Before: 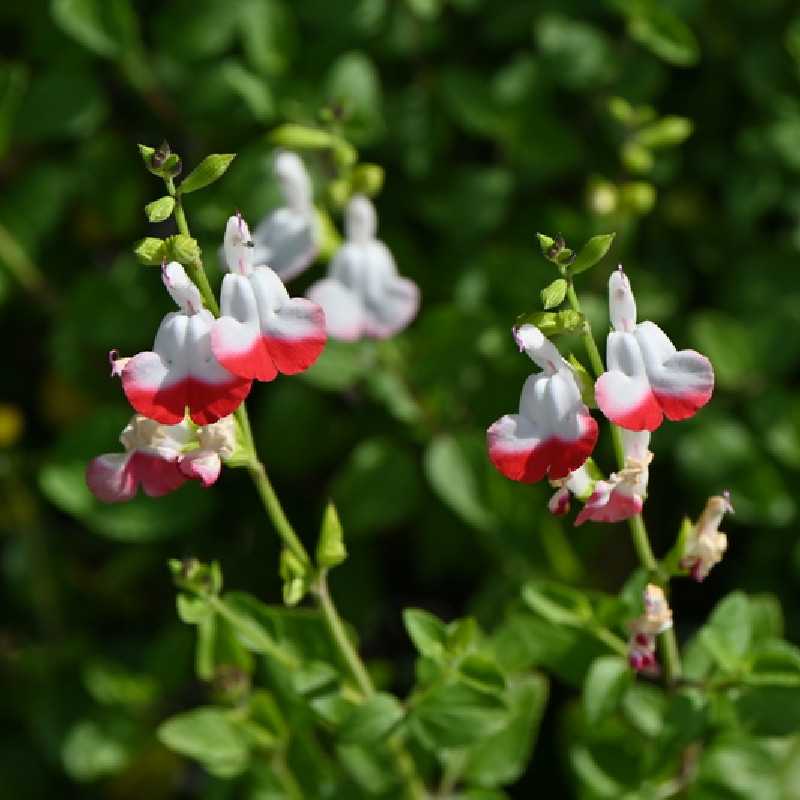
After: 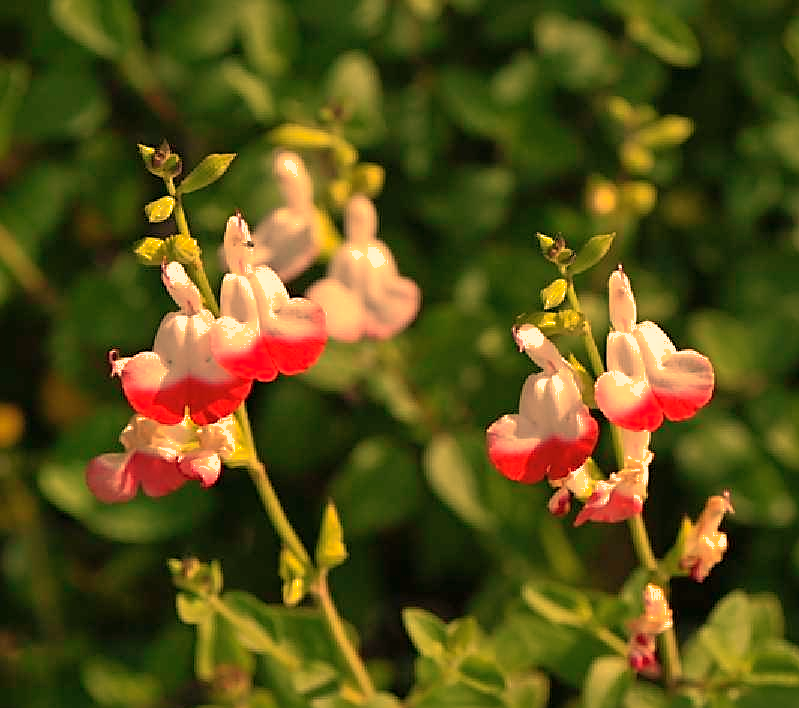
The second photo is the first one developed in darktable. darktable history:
sharpen: on, module defaults
crop and rotate: top 0%, bottom 11.49%
shadows and highlights: on, module defaults
white balance: red 1.467, blue 0.684
